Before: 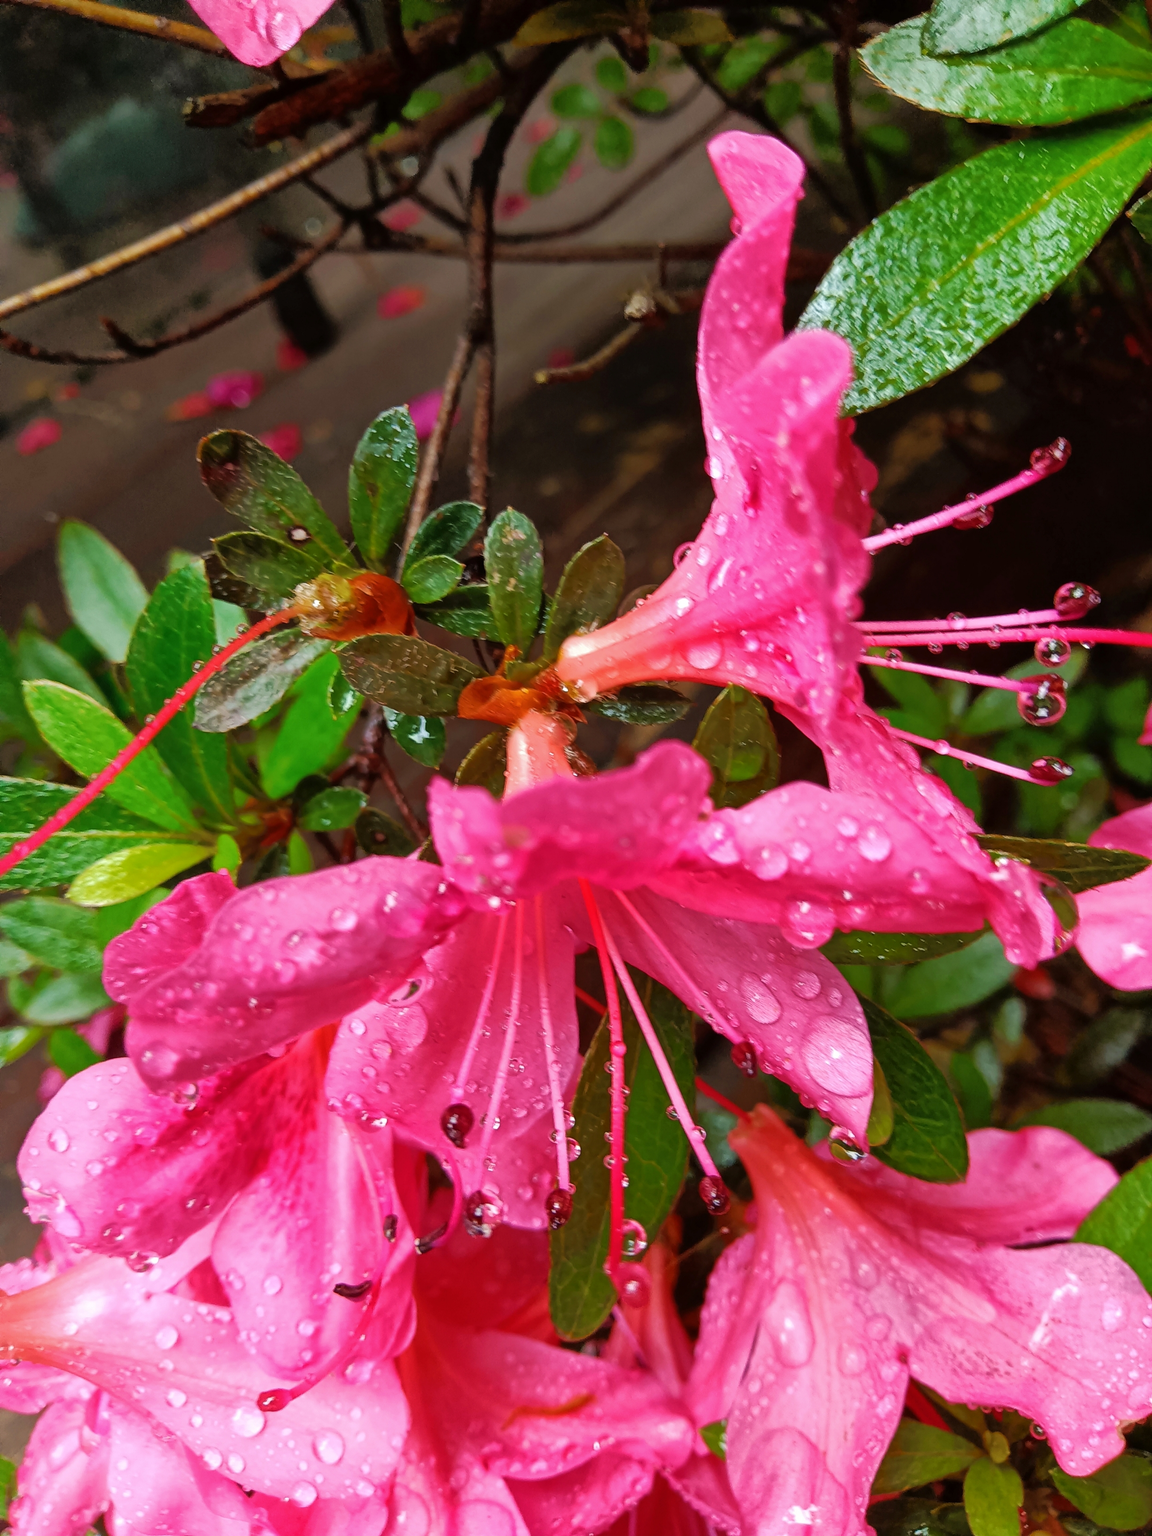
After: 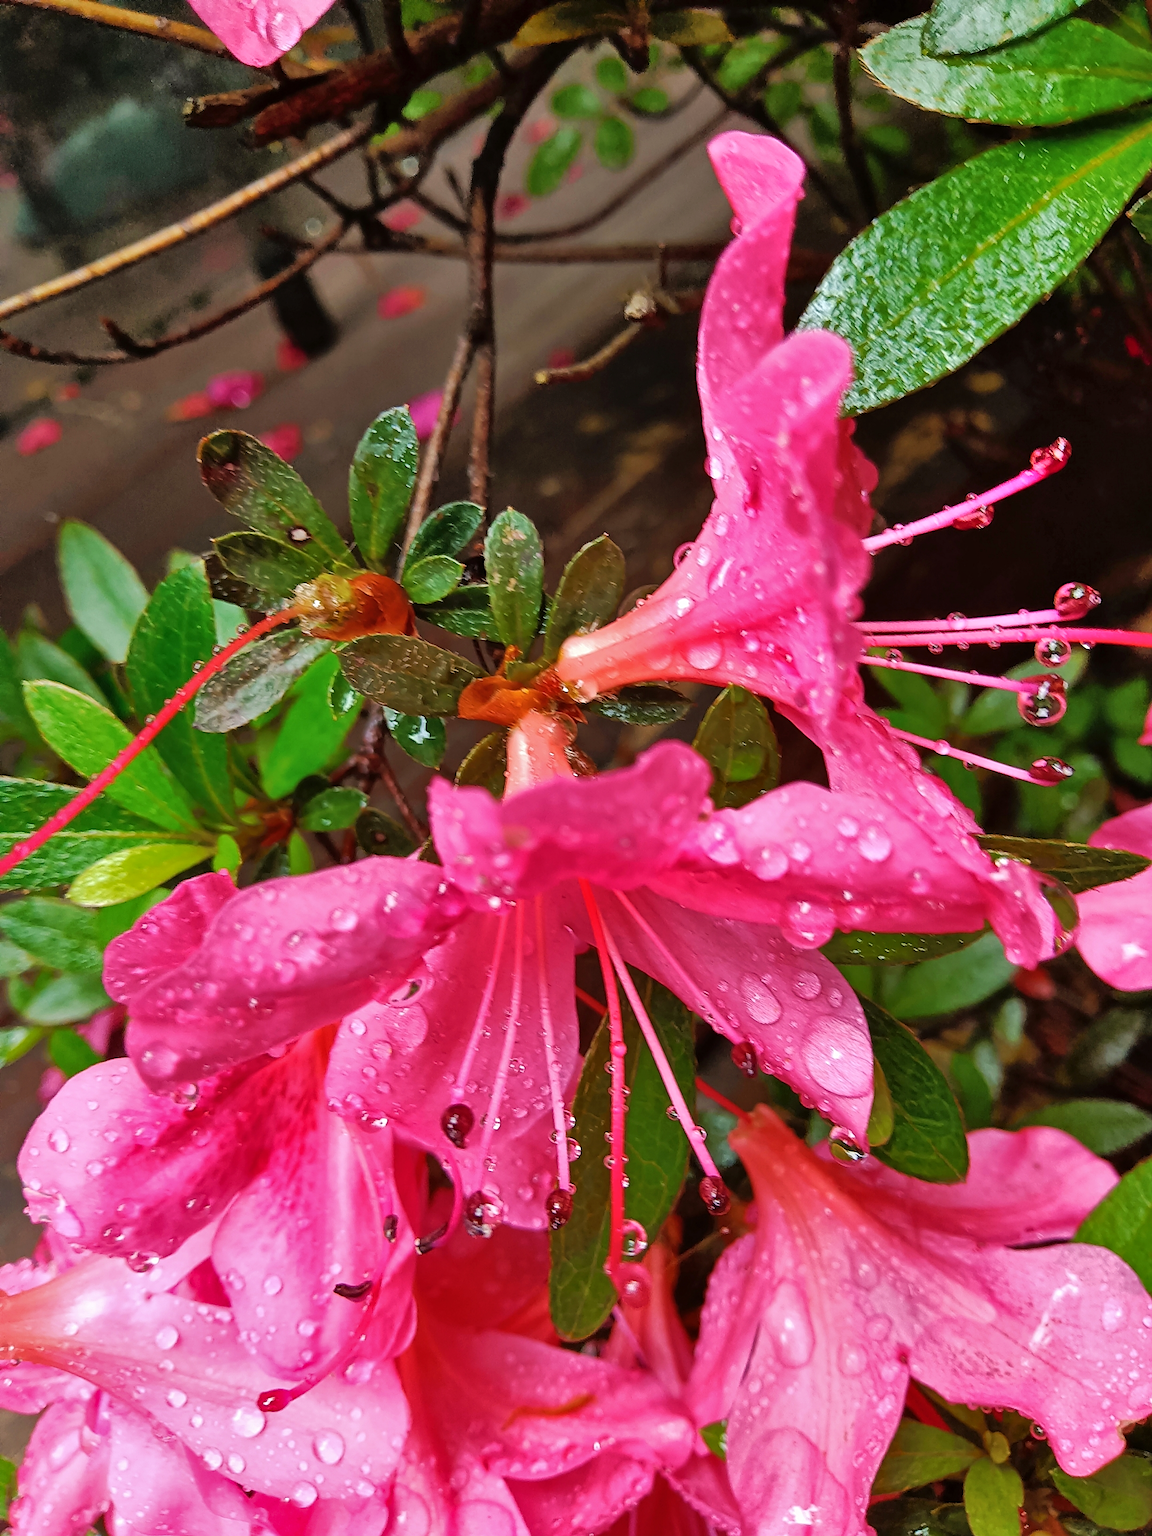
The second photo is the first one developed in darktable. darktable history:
shadows and highlights: shadows 49, highlights -41, soften with gaussian
sharpen: on, module defaults
